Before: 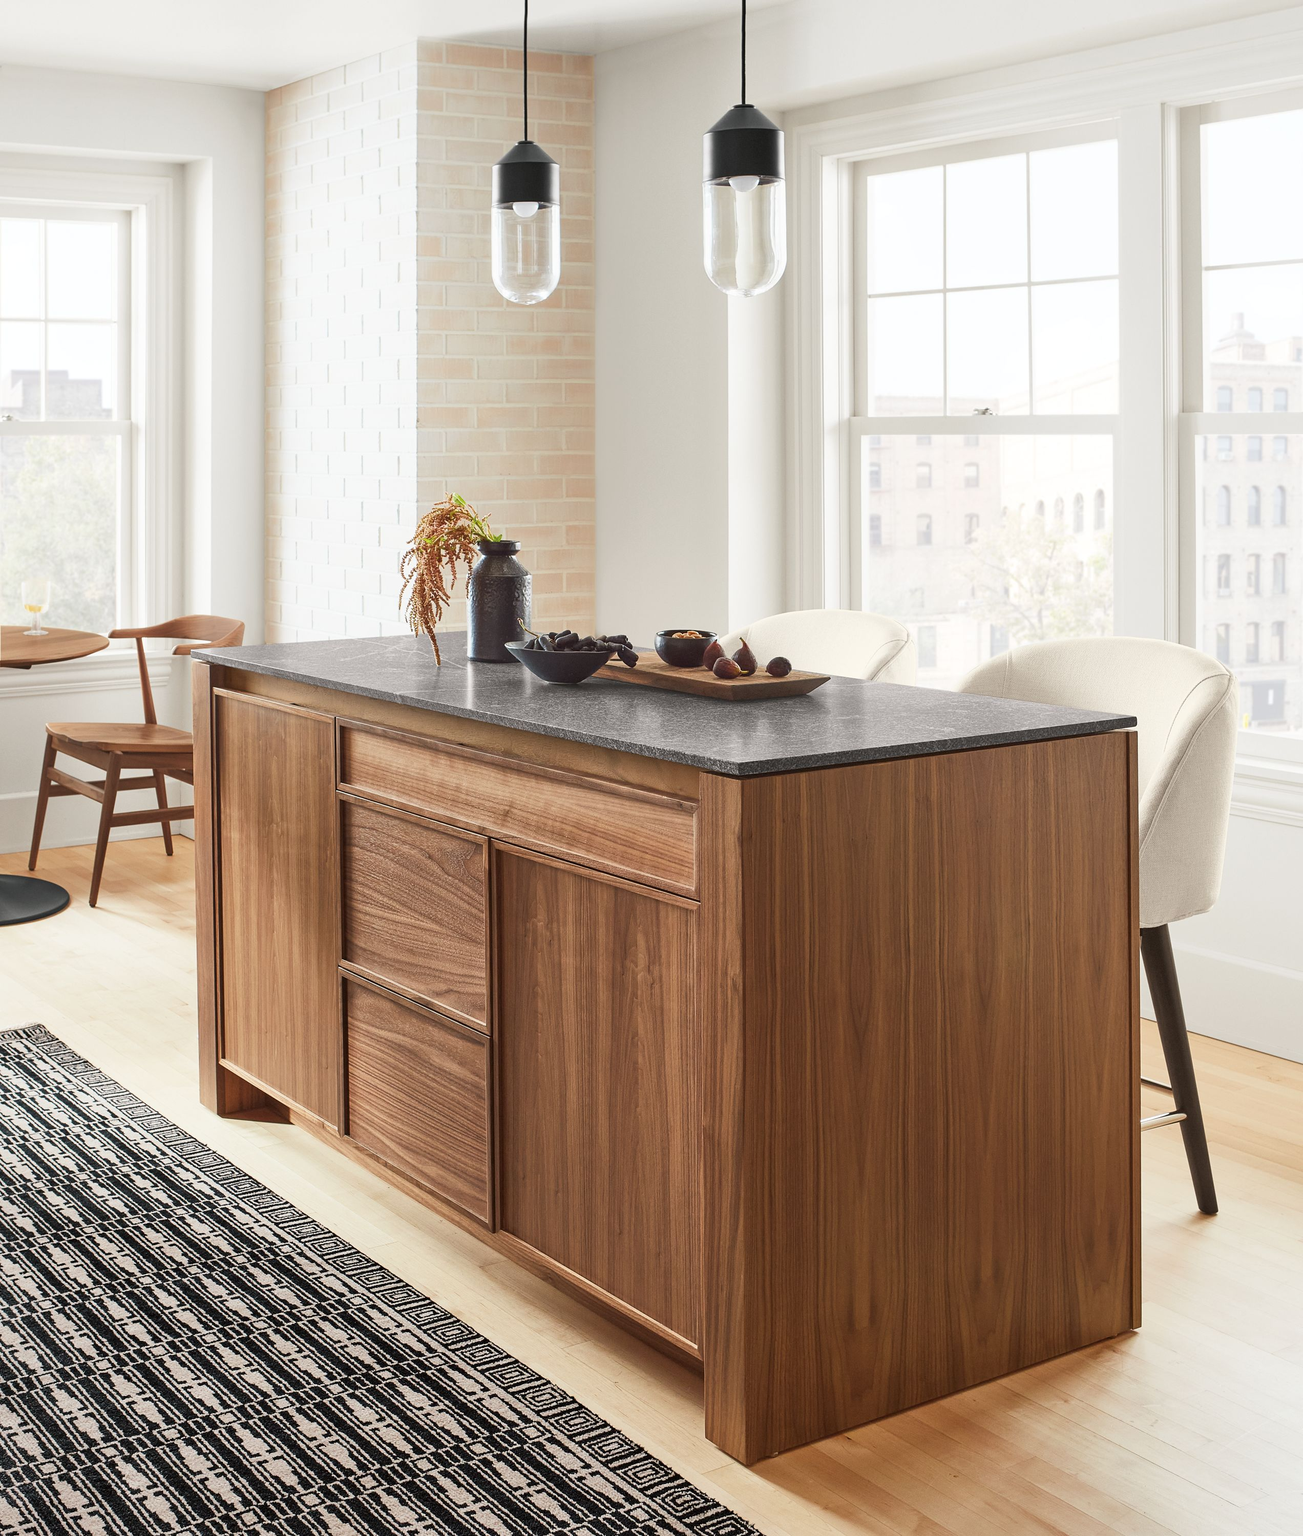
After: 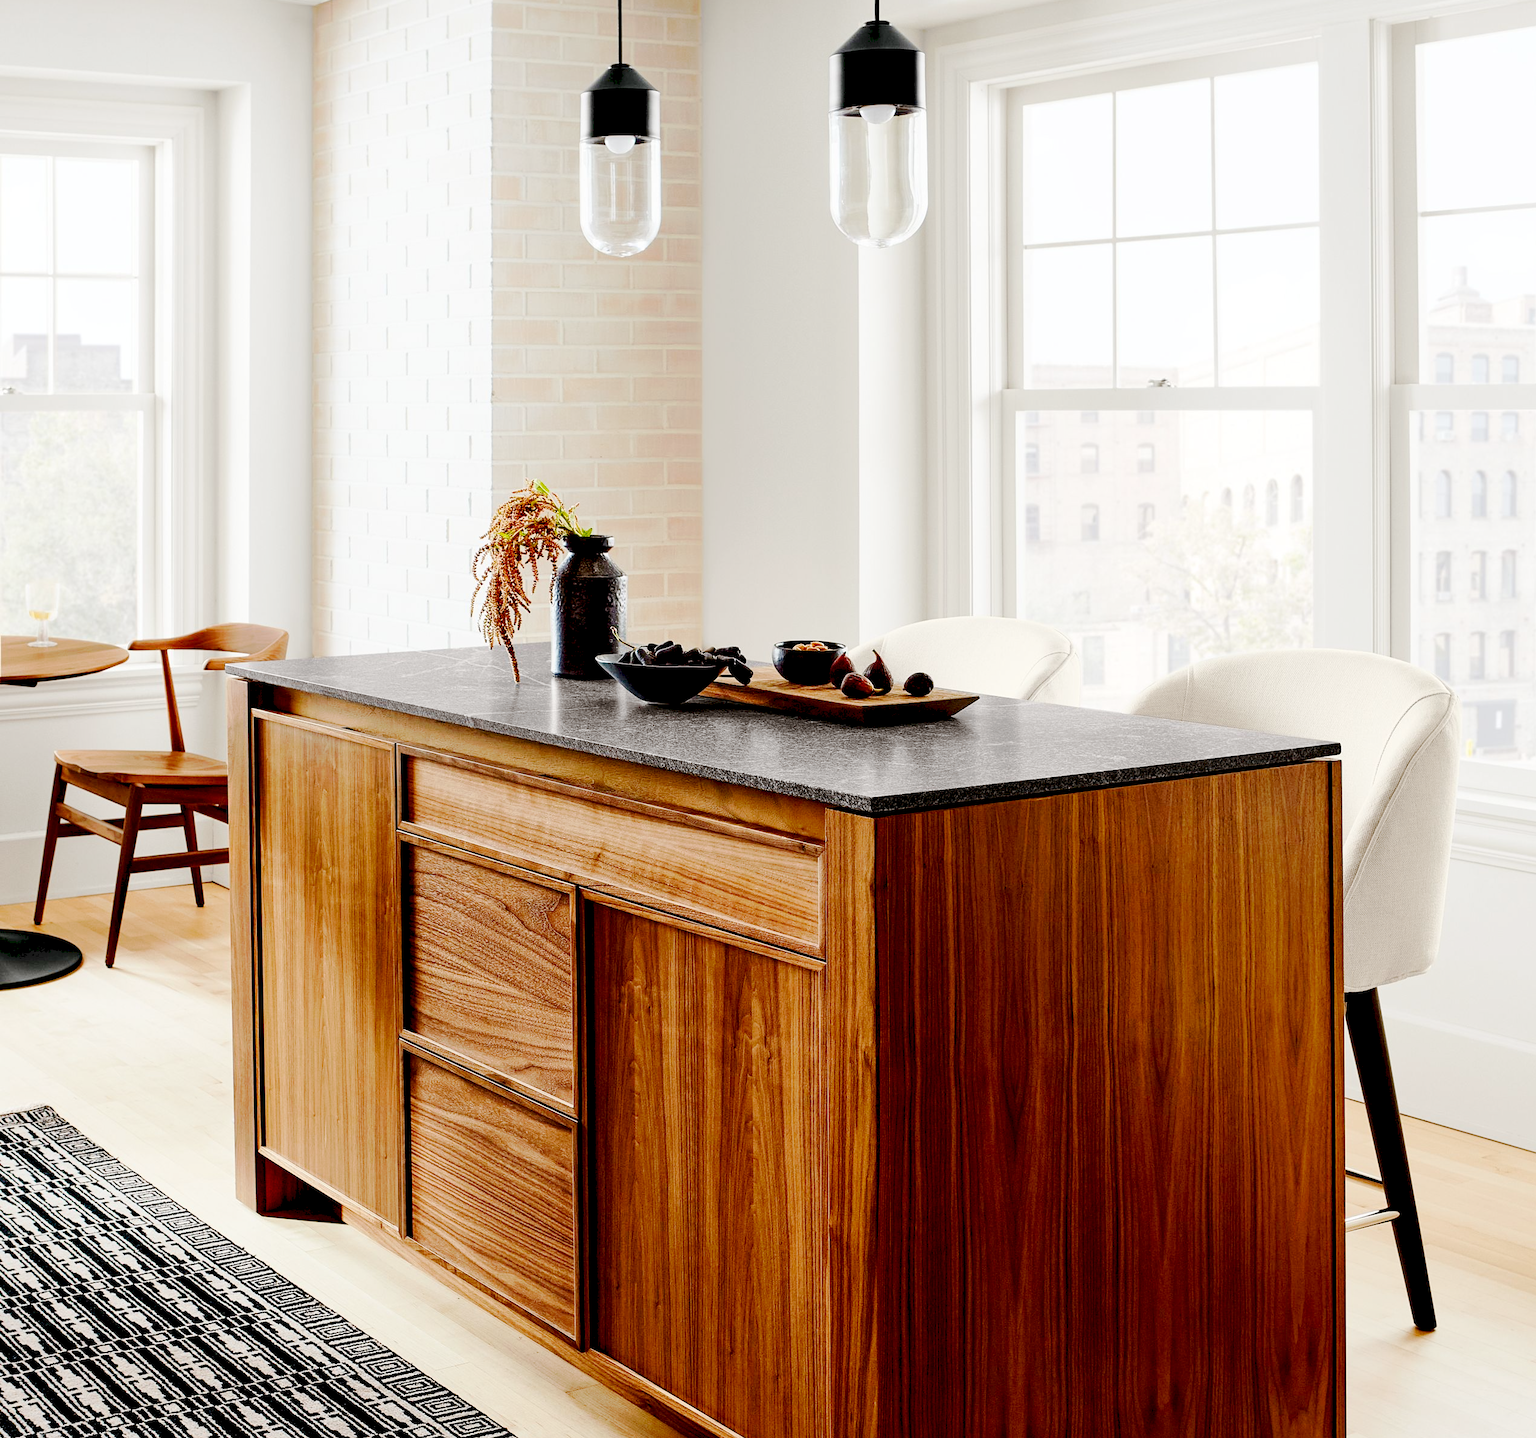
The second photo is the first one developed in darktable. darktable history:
exposure: black level correction 0.056, compensate highlight preservation false
crop and rotate: top 5.667%, bottom 14.937%
tone curve: curves: ch0 [(0, 0) (0.003, 0.076) (0.011, 0.081) (0.025, 0.084) (0.044, 0.092) (0.069, 0.1) (0.1, 0.117) (0.136, 0.144) (0.177, 0.186) (0.224, 0.237) (0.277, 0.306) (0.335, 0.39) (0.399, 0.494) (0.468, 0.574) (0.543, 0.666) (0.623, 0.722) (0.709, 0.79) (0.801, 0.855) (0.898, 0.926) (1, 1)], preserve colors none
